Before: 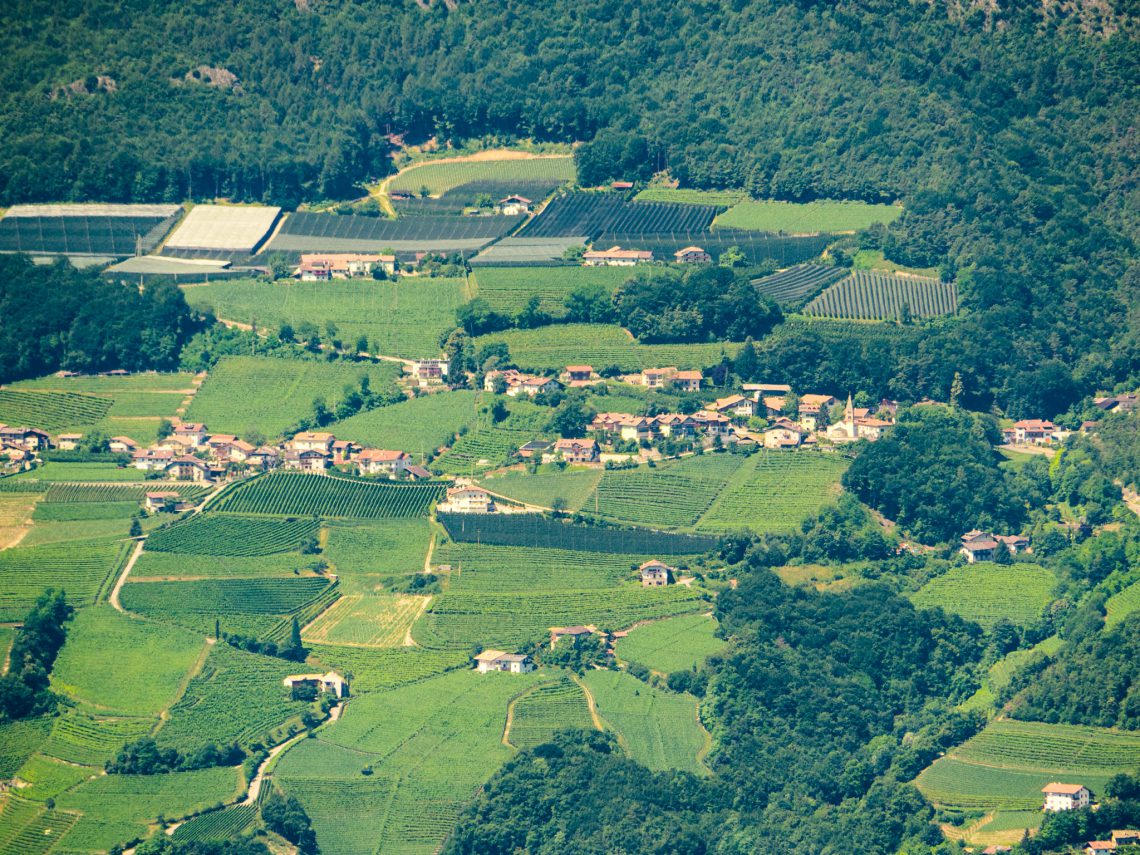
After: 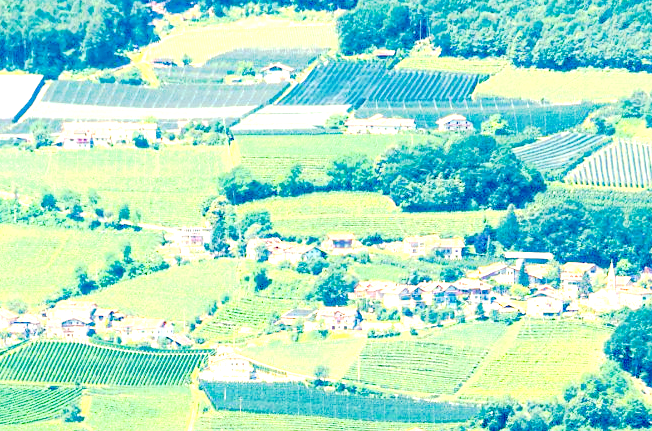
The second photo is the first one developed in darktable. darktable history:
color balance rgb: shadows lift › chroma 2%, shadows lift › hue 217.2°, power › hue 60°, highlights gain › chroma 1%, highlights gain › hue 69.6°, global offset › luminance -0.5%, perceptual saturation grading › global saturation 15%, global vibrance 15%
tone curve: curves: ch0 [(0, 0) (0.003, 0.051) (0.011, 0.052) (0.025, 0.055) (0.044, 0.062) (0.069, 0.068) (0.1, 0.077) (0.136, 0.098) (0.177, 0.145) (0.224, 0.223) (0.277, 0.314) (0.335, 0.43) (0.399, 0.518) (0.468, 0.591) (0.543, 0.656) (0.623, 0.726) (0.709, 0.809) (0.801, 0.857) (0.898, 0.918) (1, 1)], preserve colors none
crop: left 20.932%, top 15.471%, right 21.848%, bottom 34.081%
exposure: black level correction 0.016, exposure 1.774 EV, compensate highlight preservation false
color calibration: x 0.342, y 0.356, temperature 5122 K
rgb levels: preserve colors max RGB
